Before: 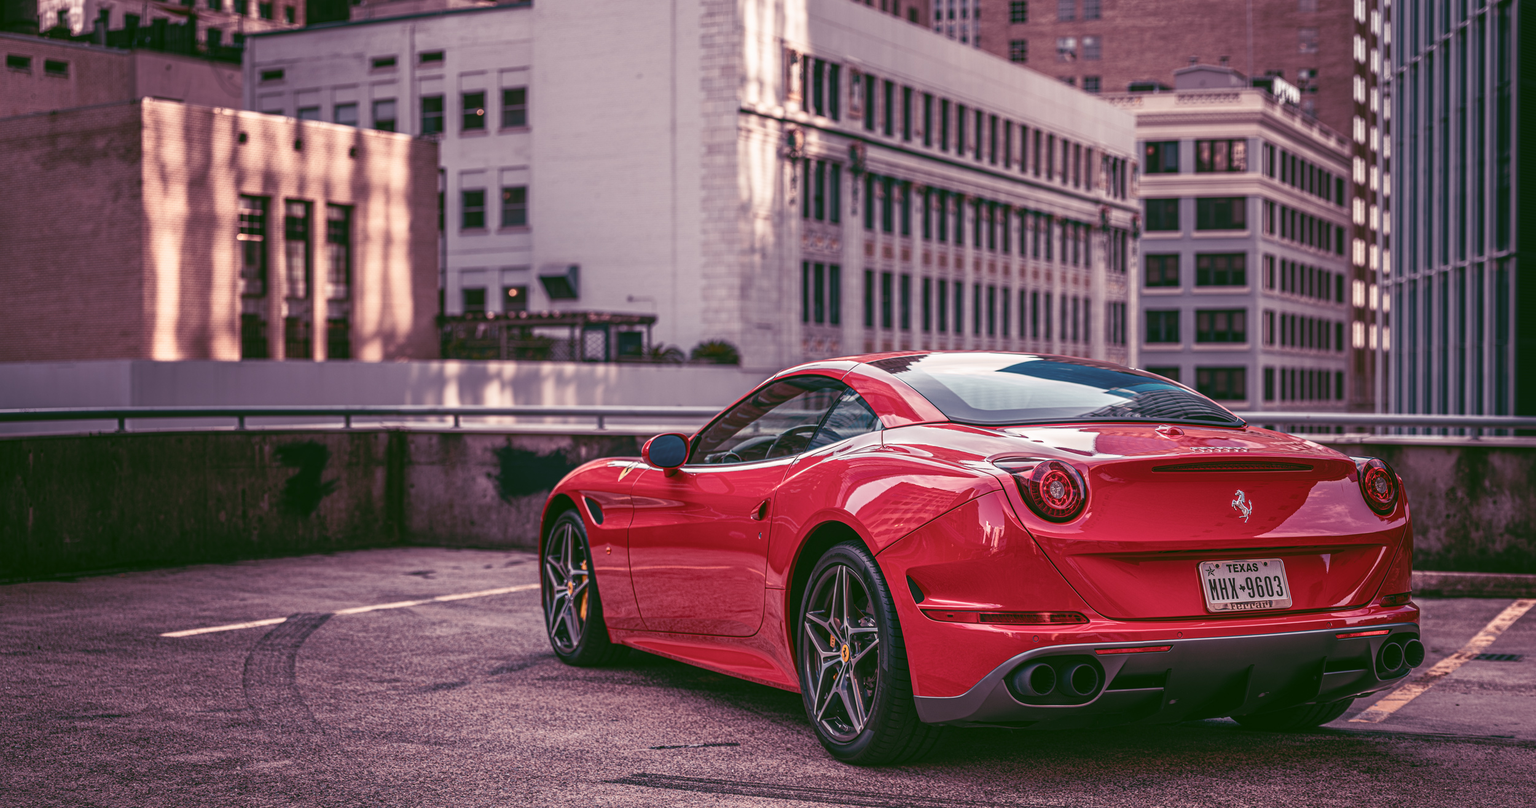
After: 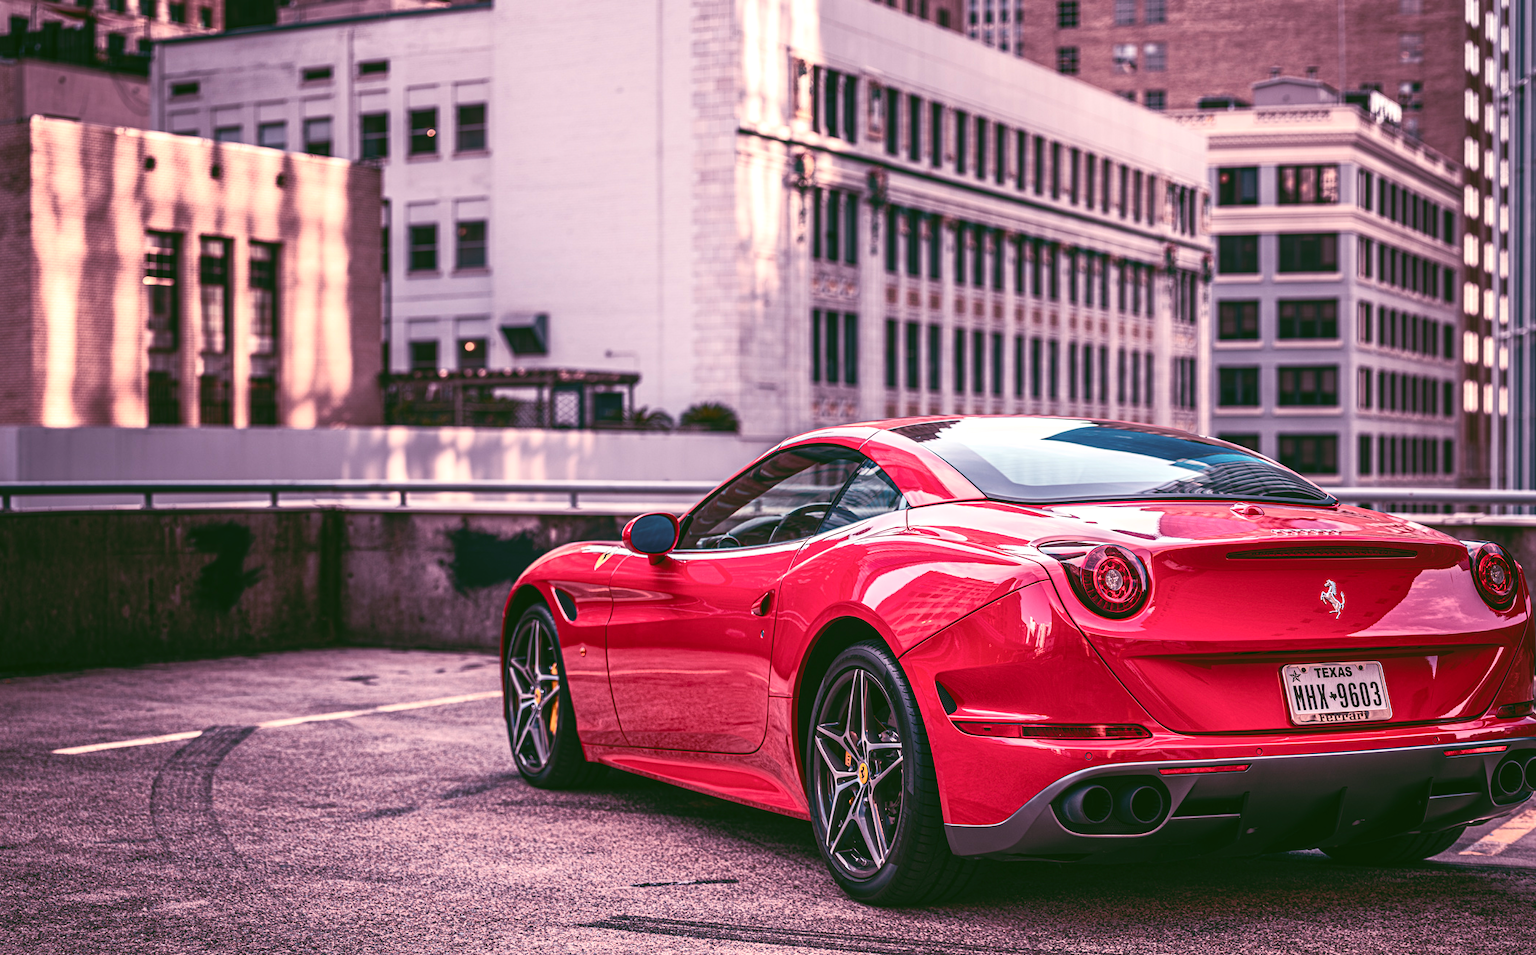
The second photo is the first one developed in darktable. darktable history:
contrast brightness saturation: contrast 0.2, brightness 0.16, saturation 0.22
crop: left 7.598%, right 7.873%
tone equalizer: -8 EV -0.417 EV, -7 EV -0.389 EV, -6 EV -0.333 EV, -5 EV -0.222 EV, -3 EV 0.222 EV, -2 EV 0.333 EV, -1 EV 0.389 EV, +0 EV 0.417 EV, edges refinement/feathering 500, mask exposure compensation -1.57 EV, preserve details no
